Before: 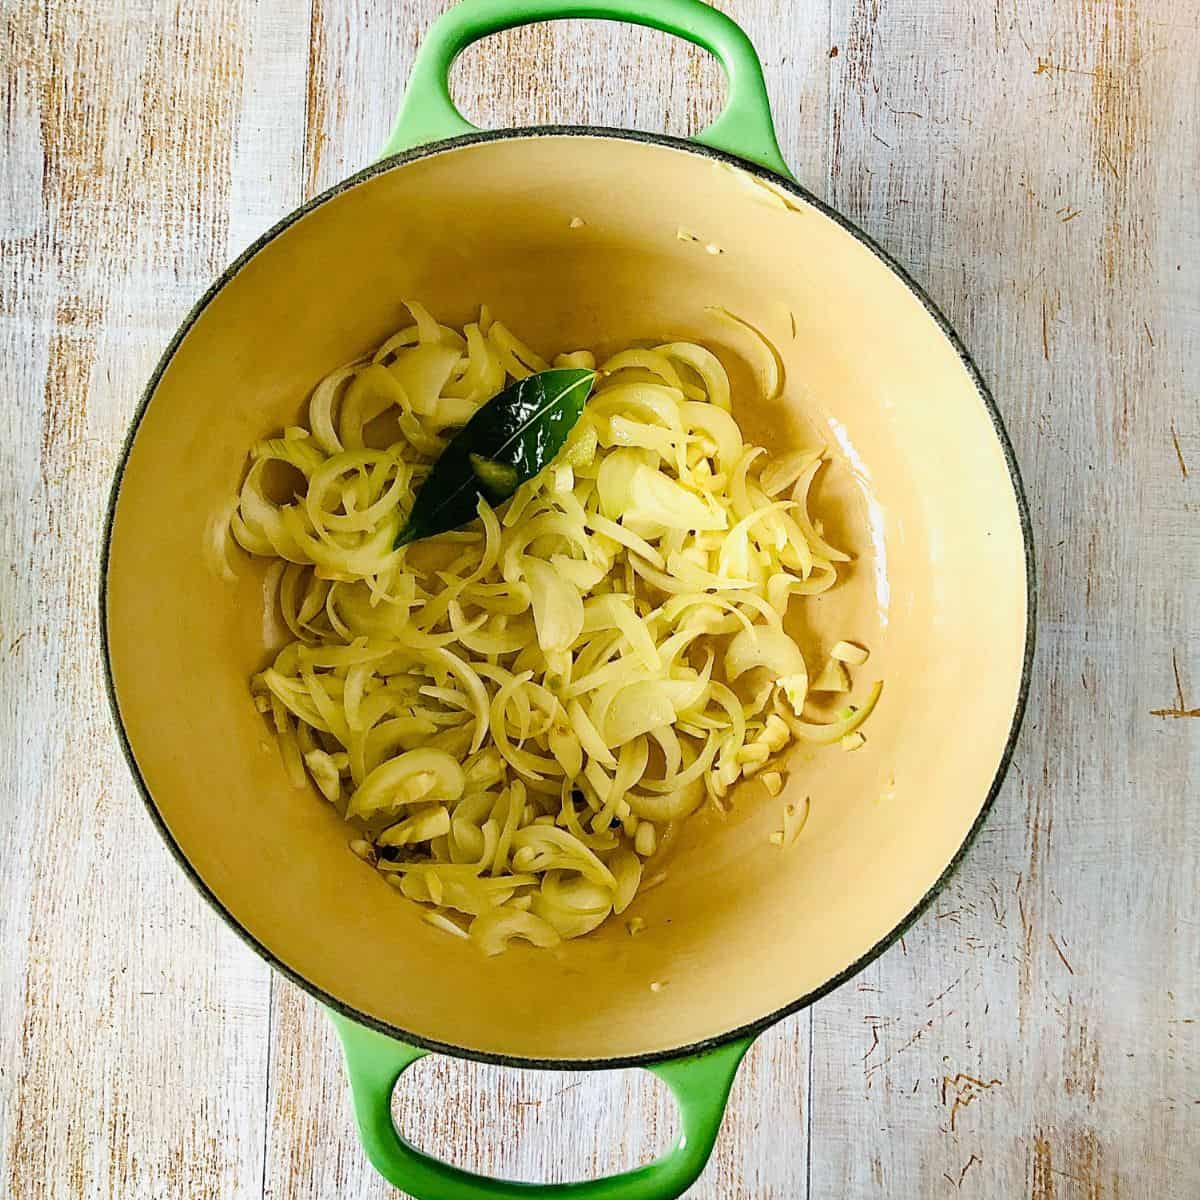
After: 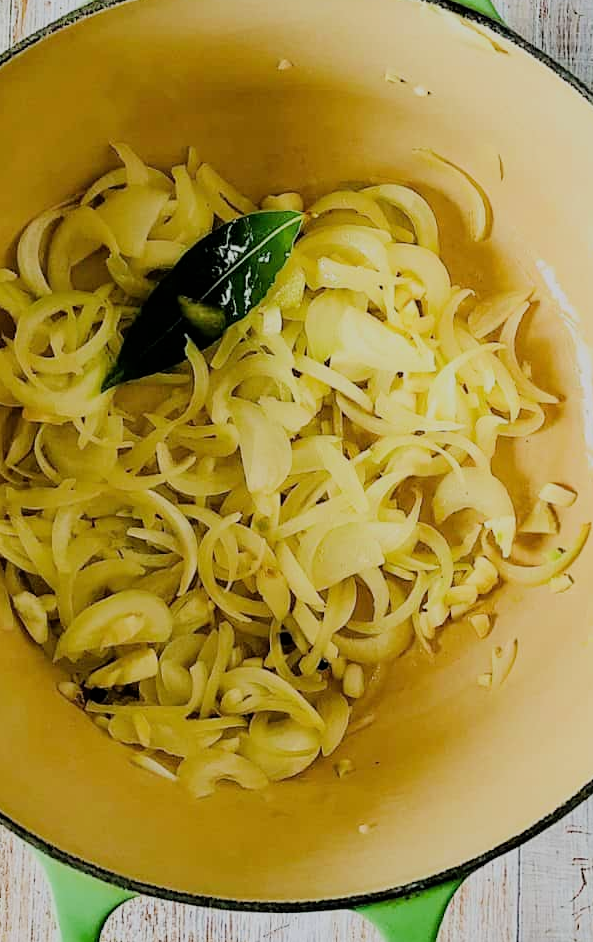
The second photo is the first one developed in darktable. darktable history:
crop and rotate: angle 0.02°, left 24.353%, top 13.219%, right 26.156%, bottom 8.224%
filmic rgb: black relative exposure -7.32 EV, white relative exposure 5.09 EV, hardness 3.2
